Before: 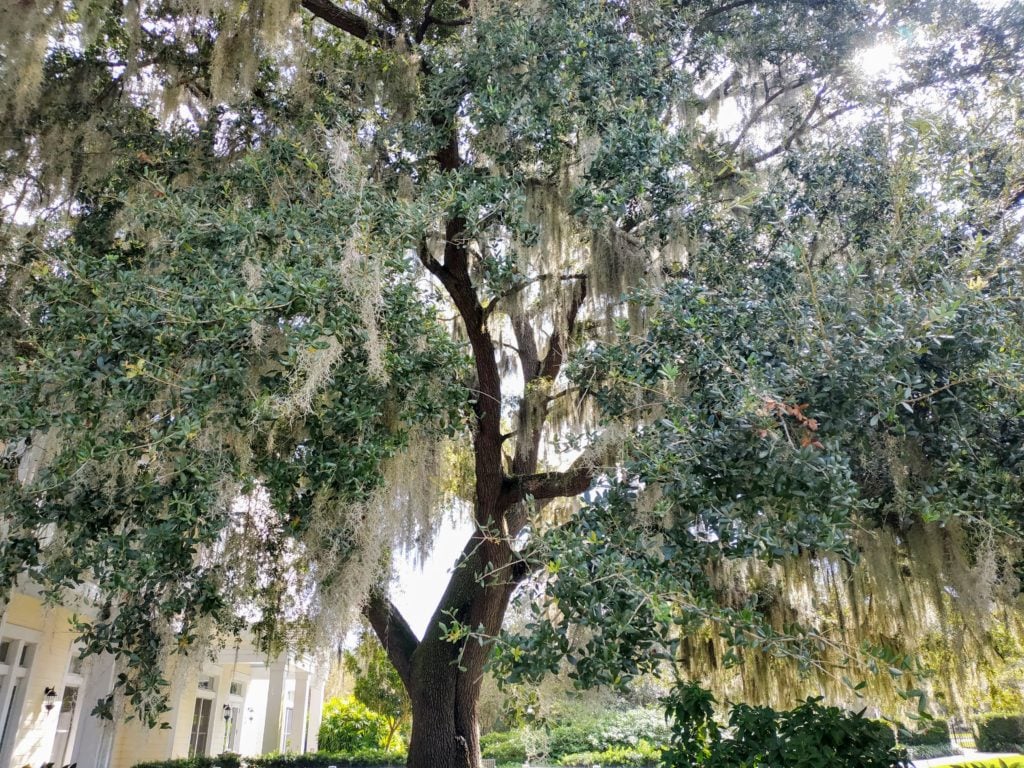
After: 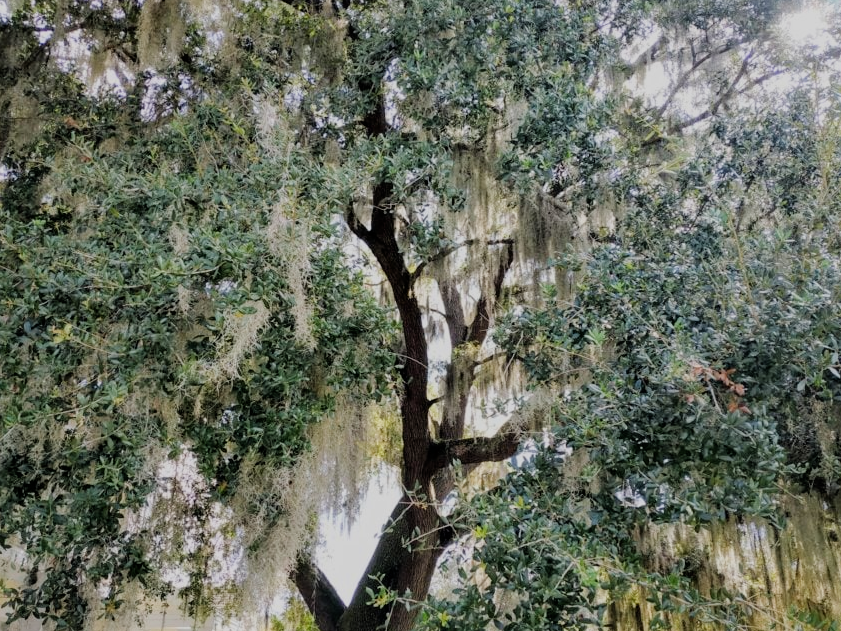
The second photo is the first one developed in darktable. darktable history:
filmic rgb: black relative exposure -7.65 EV, white relative exposure 4.56 EV, hardness 3.61
crop and rotate: left 7.196%, top 4.574%, right 10.605%, bottom 13.178%
